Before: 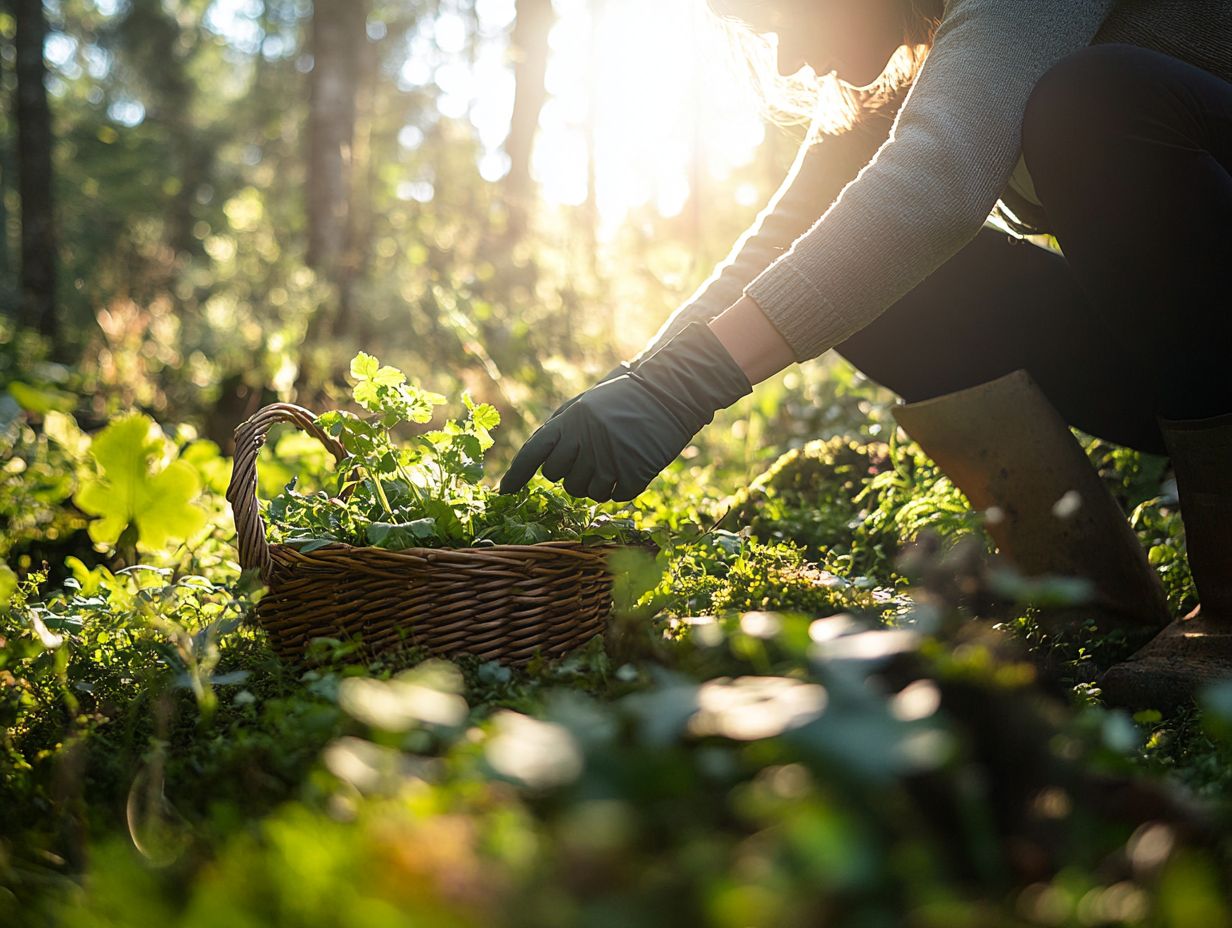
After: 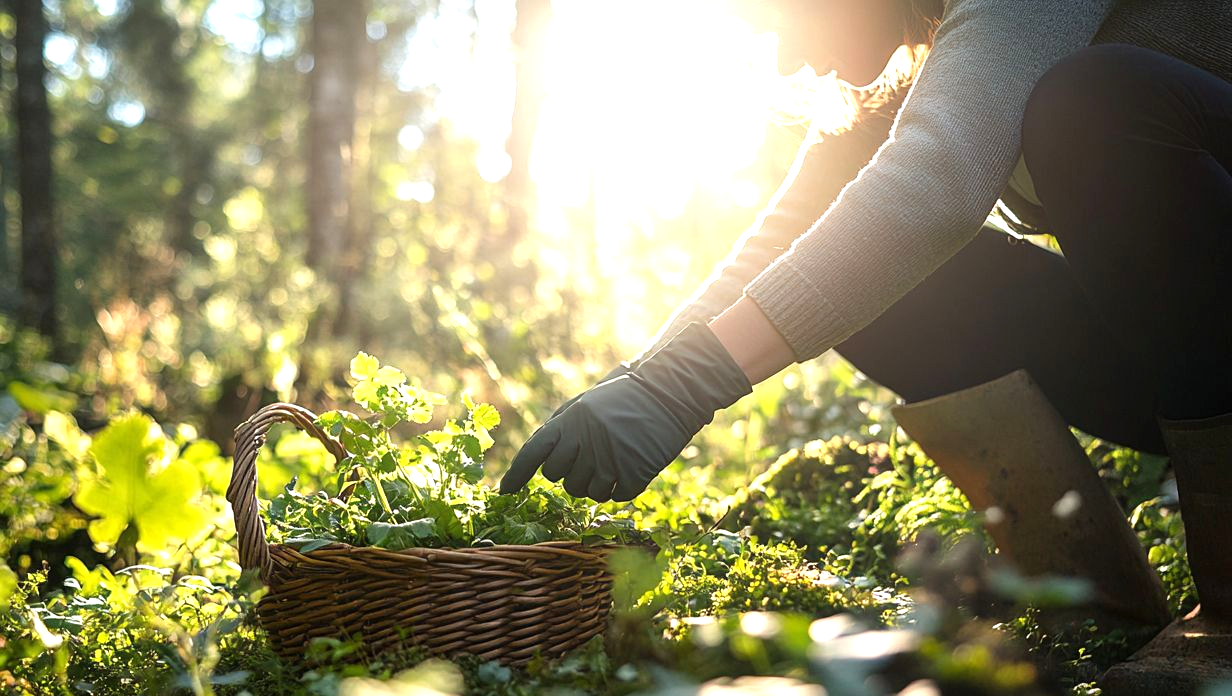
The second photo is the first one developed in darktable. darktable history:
crop: bottom 24.967%
exposure: exposure 0.559 EV, compensate highlight preservation false
